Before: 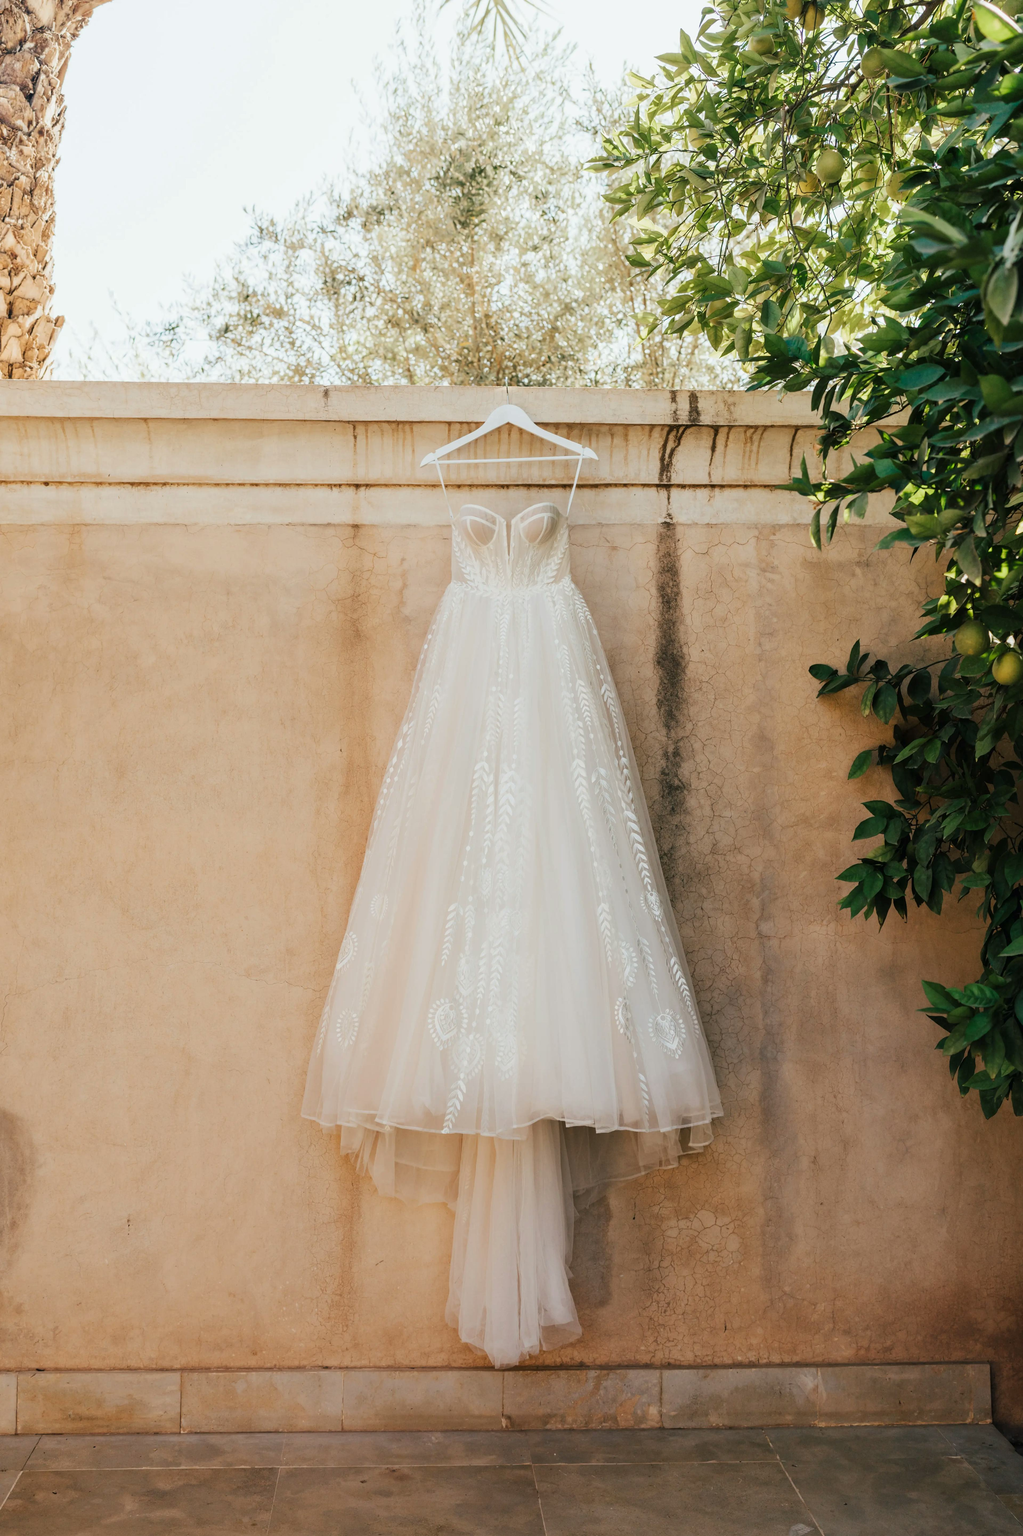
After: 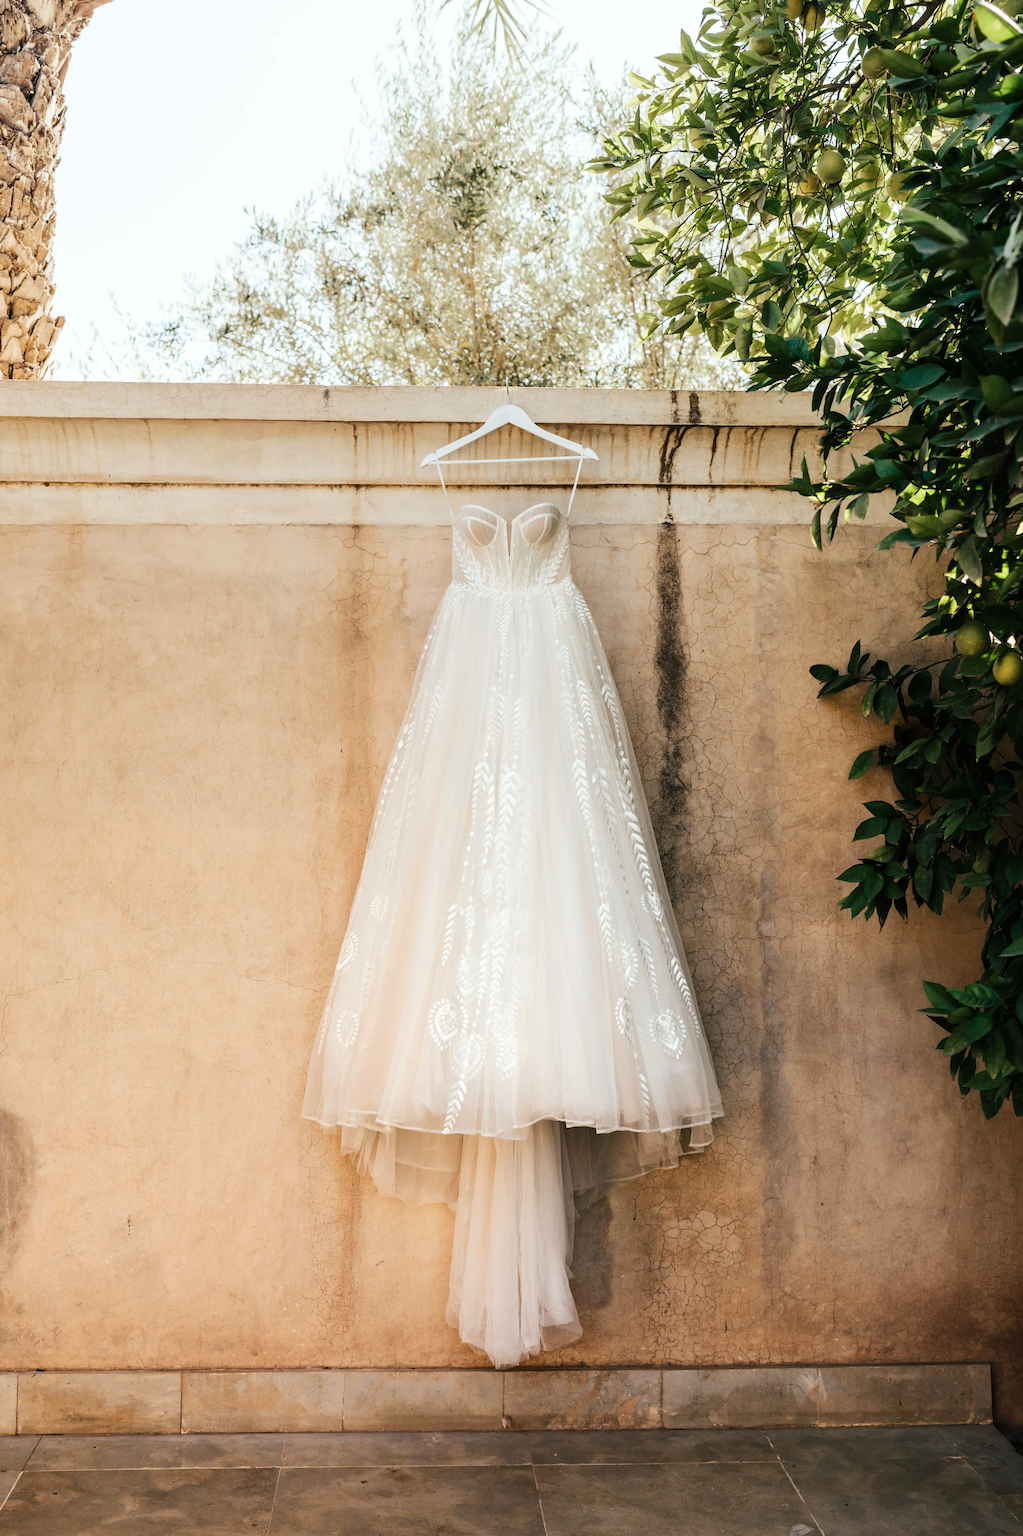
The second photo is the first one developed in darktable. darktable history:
graduated density: on, module defaults
tone equalizer: -8 EV -0.75 EV, -7 EV -0.7 EV, -6 EV -0.6 EV, -5 EV -0.4 EV, -3 EV 0.4 EV, -2 EV 0.6 EV, -1 EV 0.7 EV, +0 EV 0.75 EV, edges refinement/feathering 500, mask exposure compensation -1.57 EV, preserve details no
